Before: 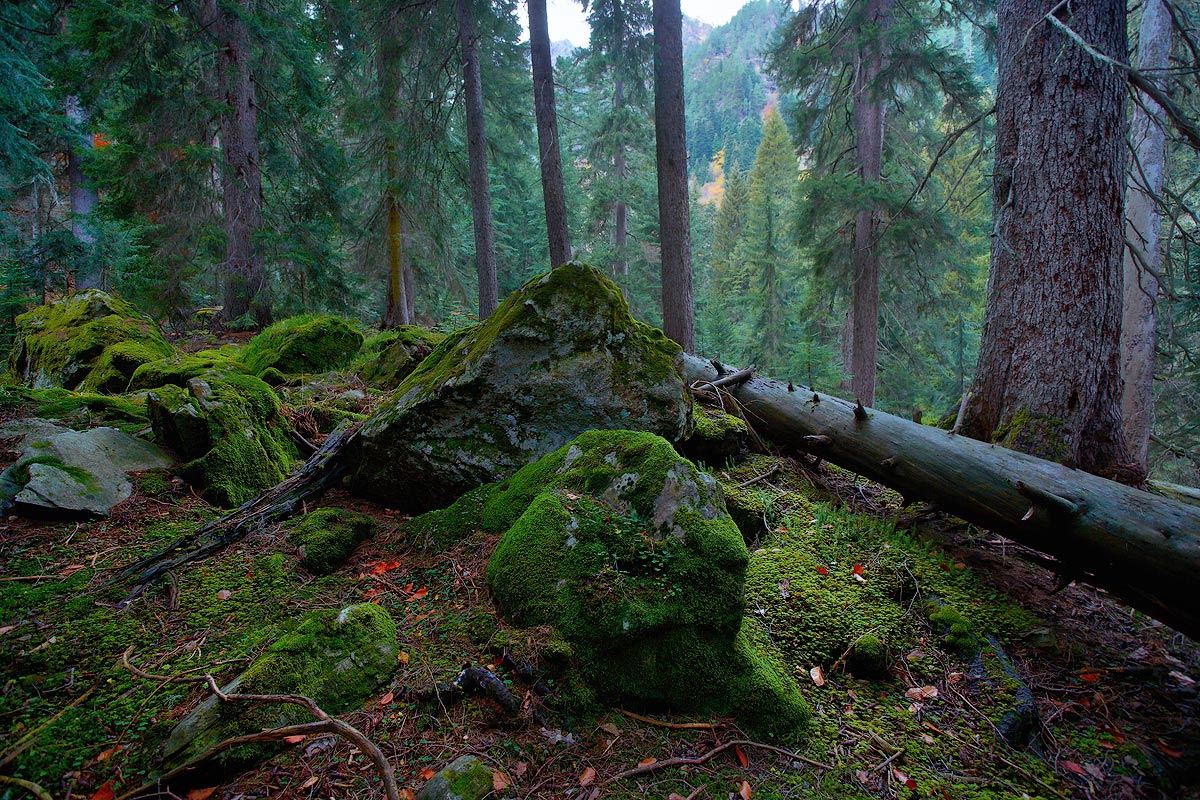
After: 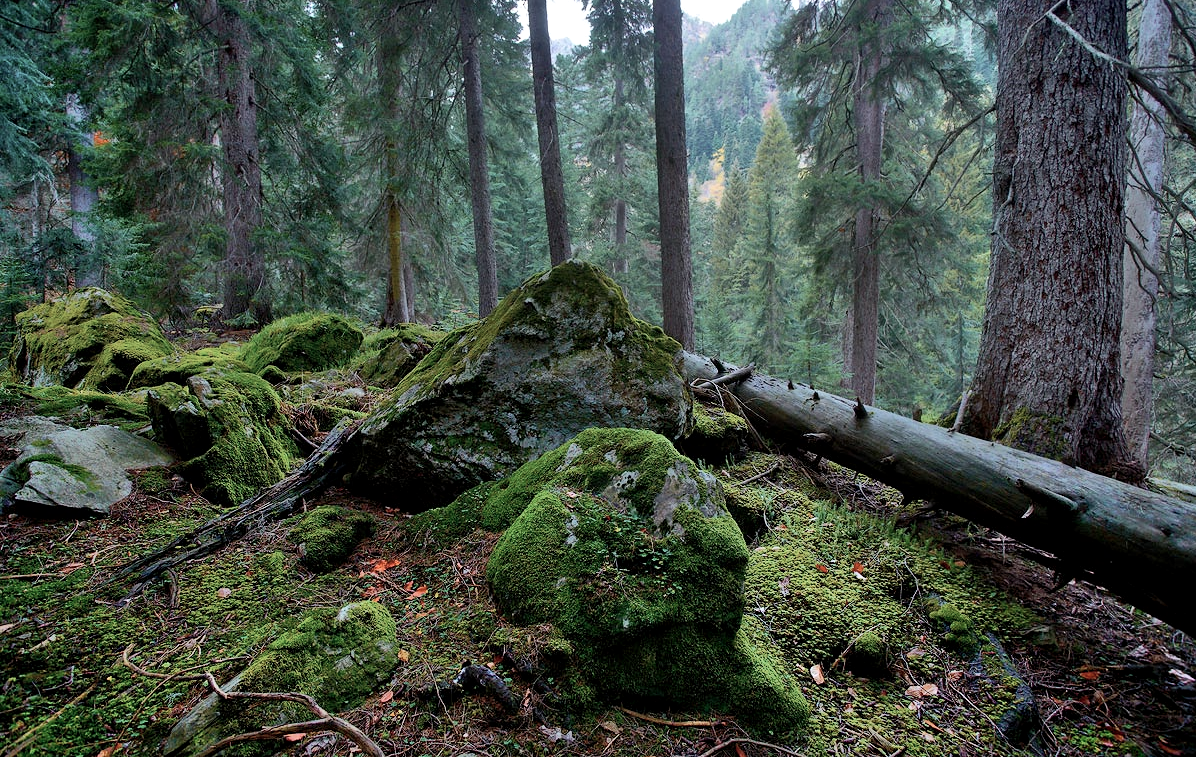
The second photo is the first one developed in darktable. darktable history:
crop: top 0.267%, right 0.264%, bottom 4.989%
shadows and highlights: low approximation 0.01, soften with gaussian
exposure: black level correction 0.002, exposure 0.148 EV, compensate highlight preservation false
contrast brightness saturation: contrast 0.096, saturation -0.353
